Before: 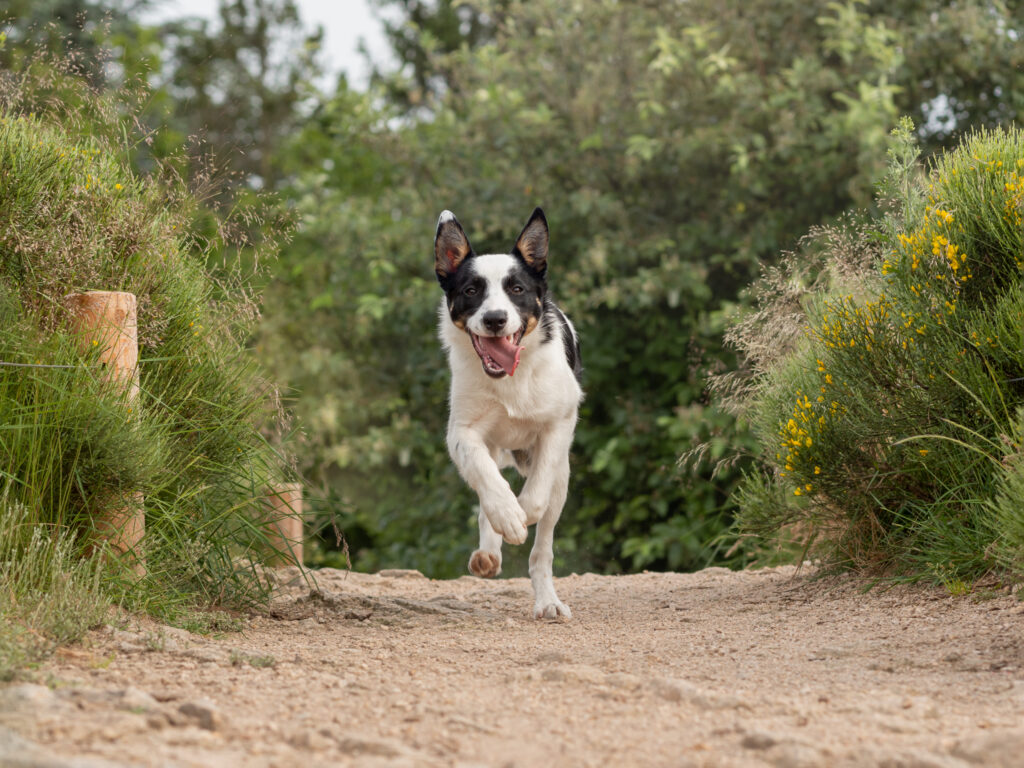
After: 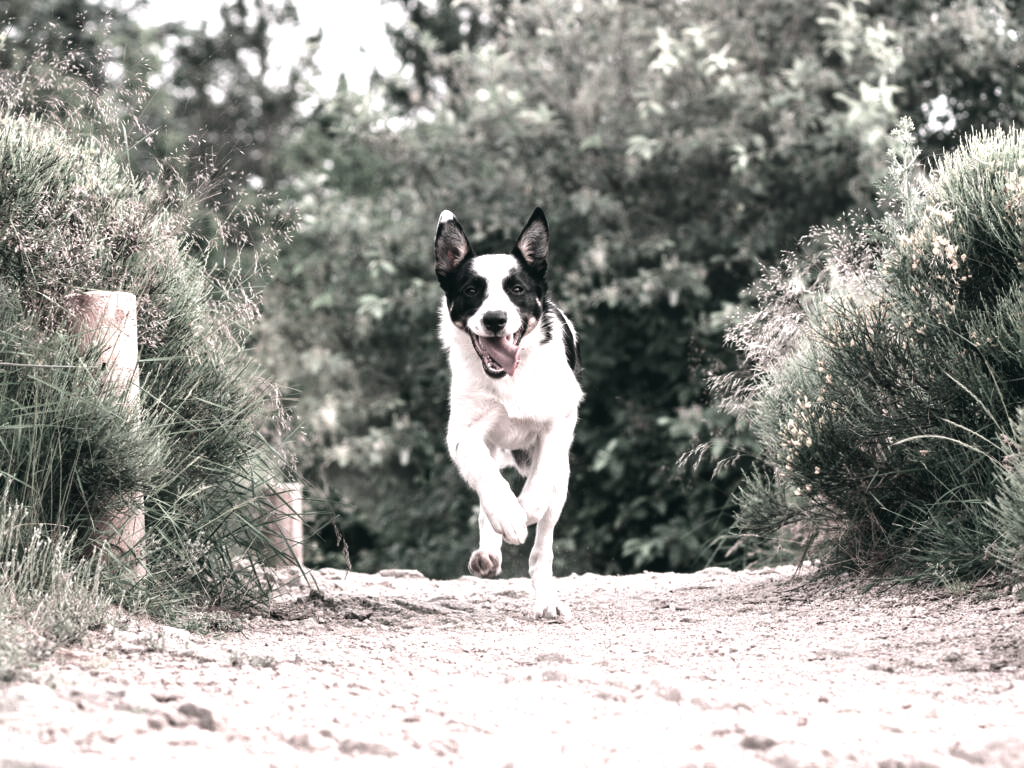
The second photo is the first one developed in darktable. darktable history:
color balance: lift [1.016, 0.983, 1, 1.017], gamma [0.78, 1.018, 1.043, 0.957], gain [0.786, 1.063, 0.937, 1.017], input saturation 118.26%, contrast 13.43%, contrast fulcrum 21.62%, output saturation 82.76%
exposure: black level correction 0, exposure 1 EV, compensate exposure bias true, compensate highlight preservation false
color contrast: green-magenta contrast 0.3, blue-yellow contrast 0.15
contrast brightness saturation: saturation -0.05
tone equalizer: -8 EV -0.417 EV, -7 EV -0.389 EV, -6 EV -0.333 EV, -5 EV -0.222 EV, -3 EV 0.222 EV, -2 EV 0.333 EV, -1 EV 0.389 EV, +0 EV 0.417 EV, edges refinement/feathering 500, mask exposure compensation -1.57 EV, preserve details no
